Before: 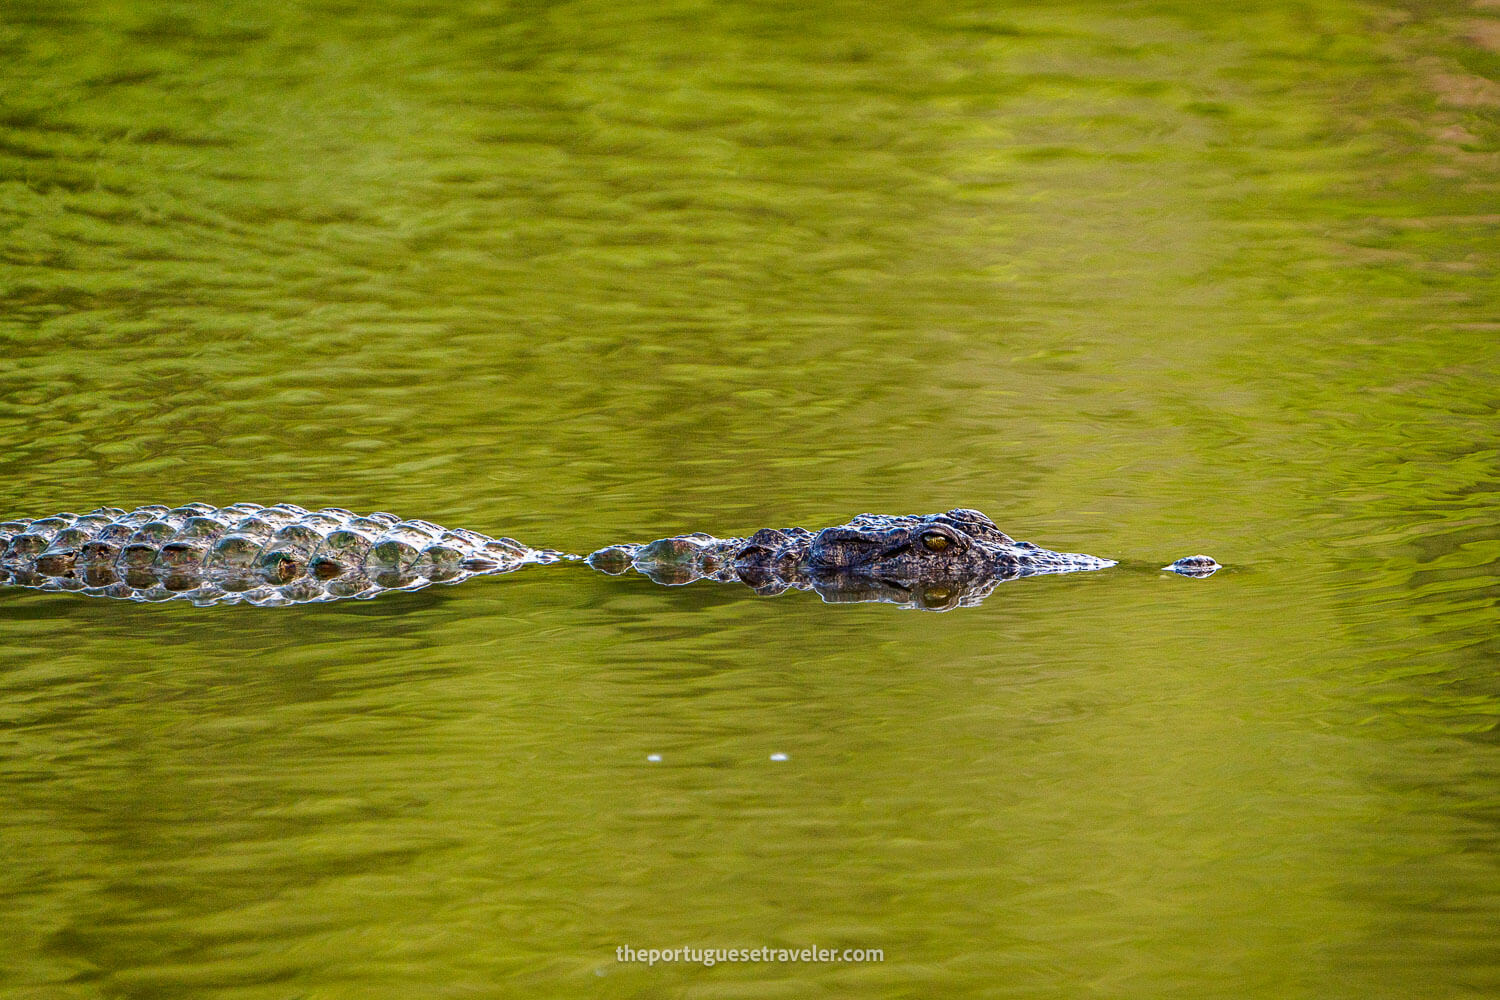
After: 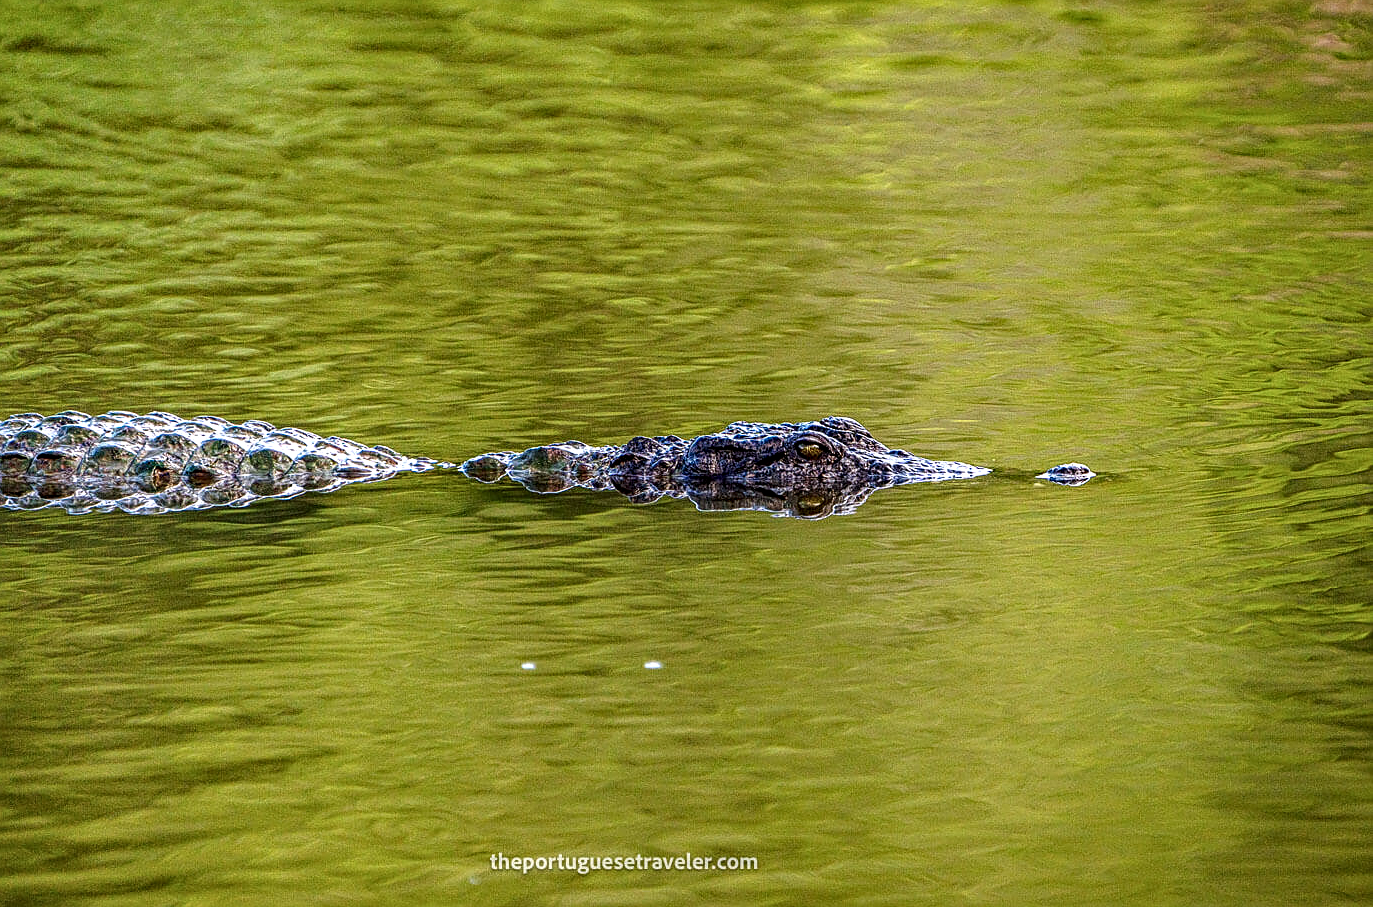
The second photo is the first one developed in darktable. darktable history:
sharpen: on, module defaults
exposure: black level correction -0.004, exposure 0.039 EV, compensate highlight preservation false
tone equalizer: on, module defaults
local contrast: detail 150%
haze removal: compatibility mode true, adaptive false
crop and rotate: left 8.402%, top 9.257%
color calibration: illuminant as shot in camera, x 0.358, y 0.373, temperature 4628.91 K
